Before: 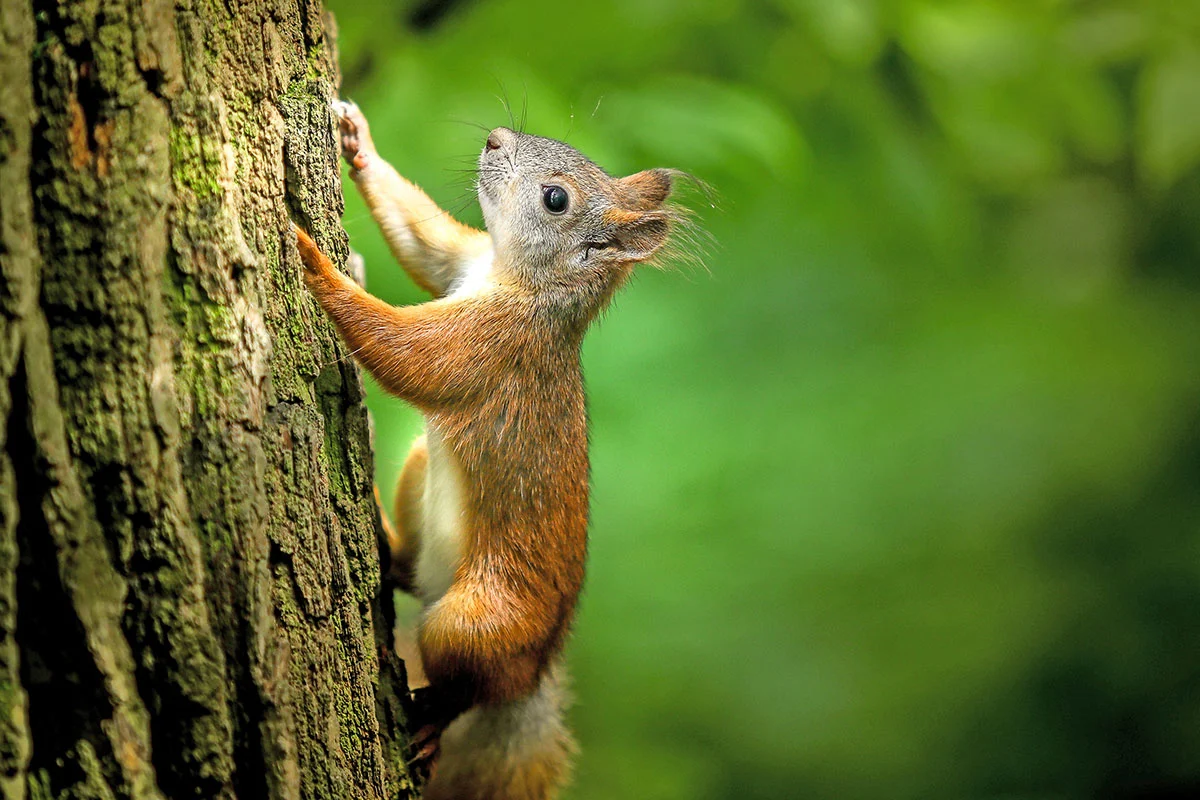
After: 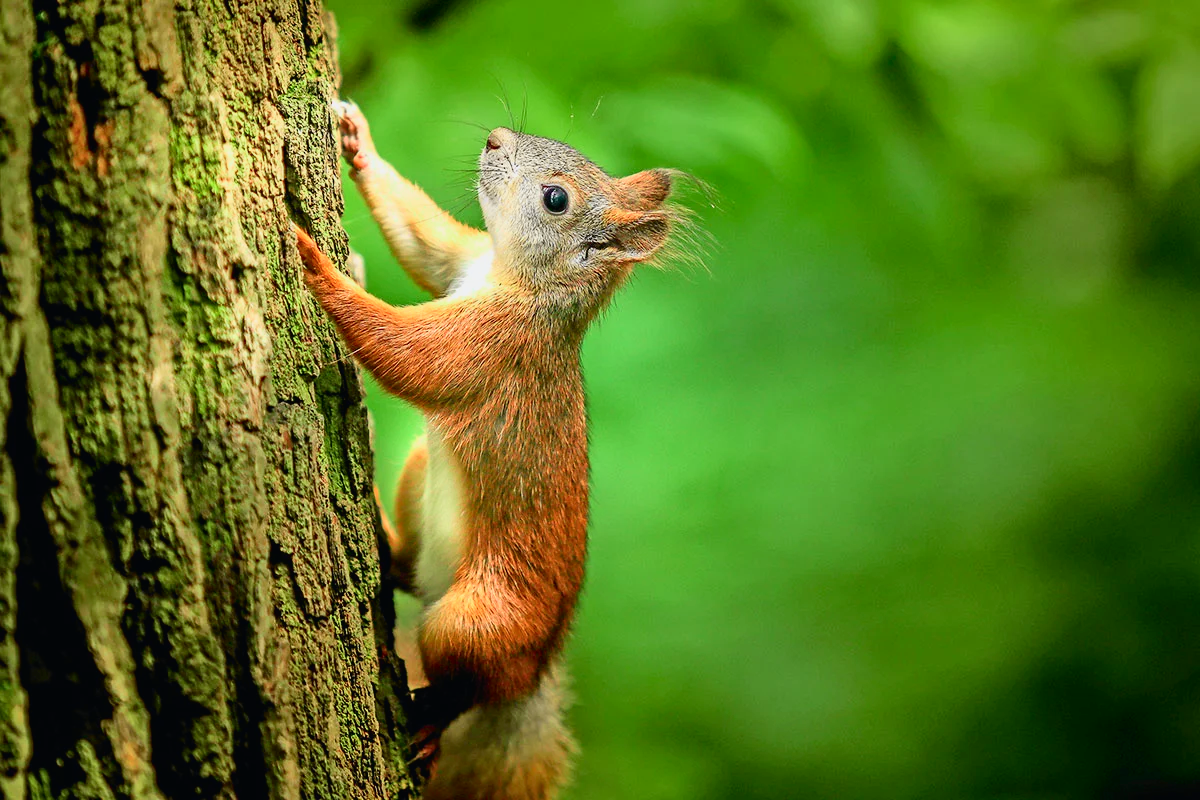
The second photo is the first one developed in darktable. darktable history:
tone curve: curves: ch0 [(0, 0.012) (0.052, 0.04) (0.107, 0.086) (0.269, 0.266) (0.471, 0.503) (0.731, 0.771) (0.921, 0.909) (0.999, 0.951)]; ch1 [(0, 0) (0.339, 0.298) (0.402, 0.363) (0.444, 0.415) (0.485, 0.469) (0.494, 0.493) (0.504, 0.501) (0.525, 0.534) (0.555, 0.593) (0.594, 0.648) (1, 1)]; ch2 [(0, 0) (0.48, 0.48) (0.504, 0.5) (0.535, 0.557) (0.581, 0.623) (0.649, 0.683) (0.824, 0.815) (1, 1)], color space Lab, independent channels, preserve colors none
